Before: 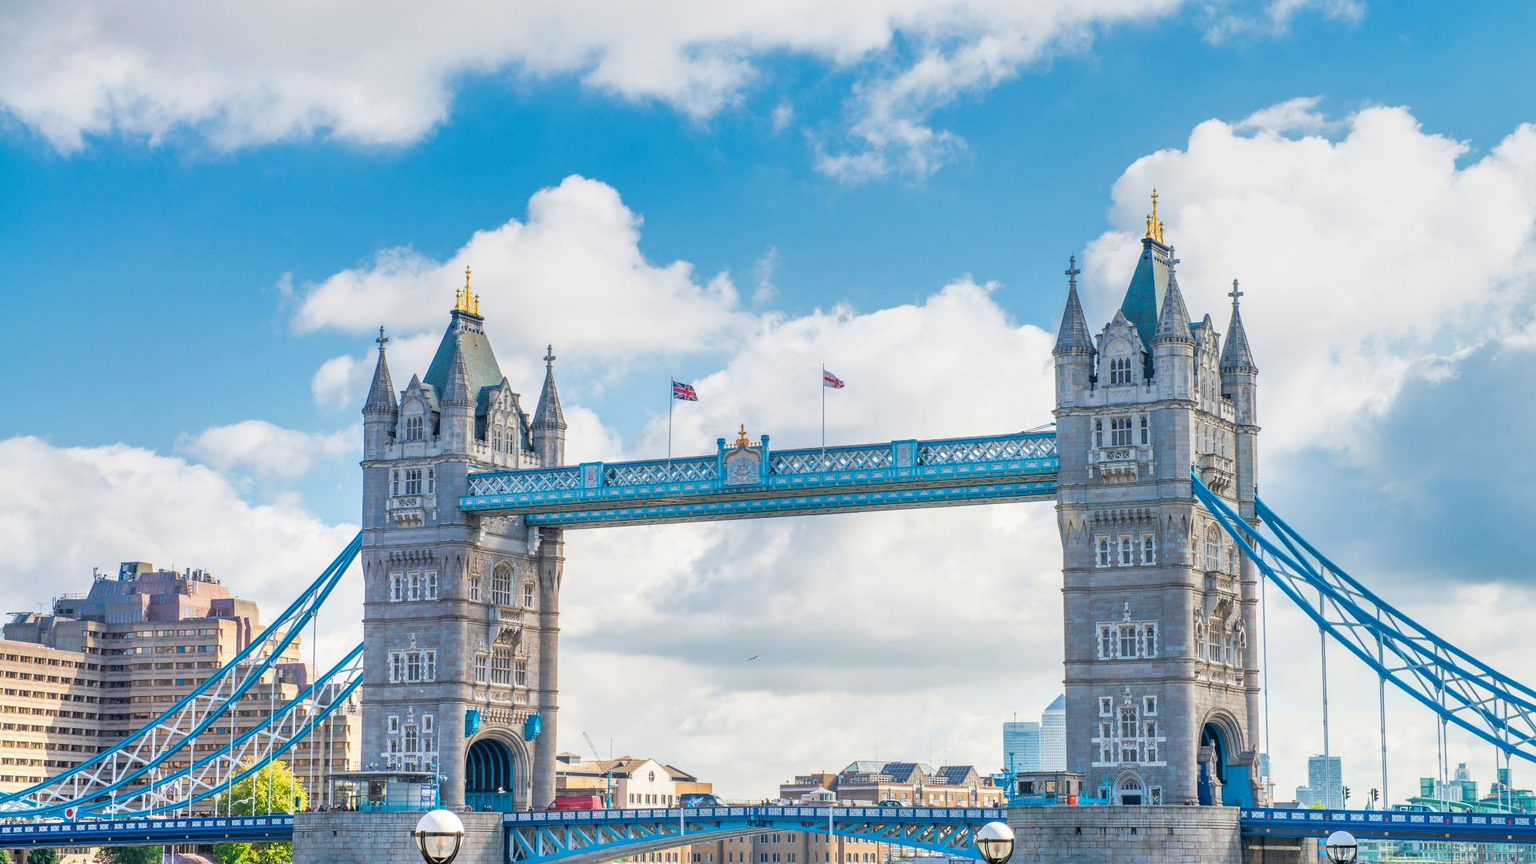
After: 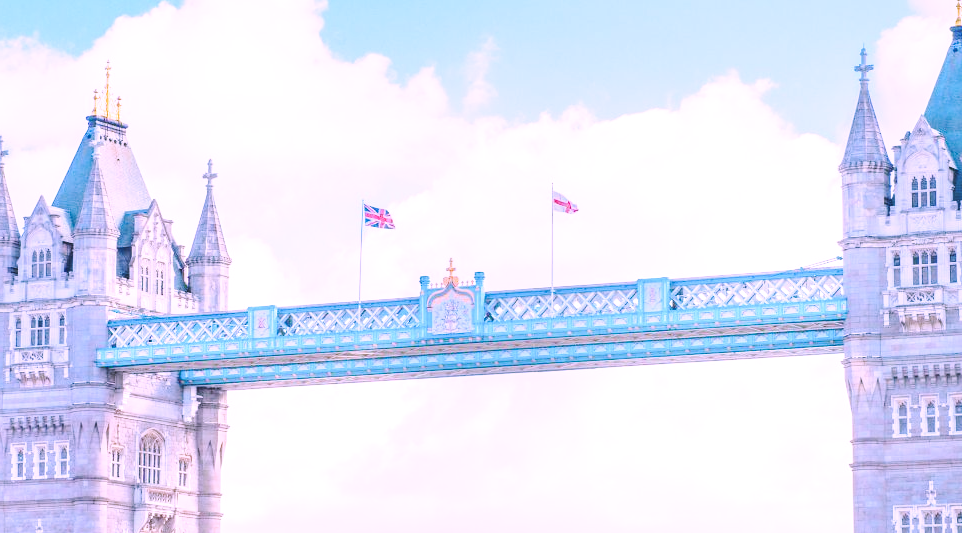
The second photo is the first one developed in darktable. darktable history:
base curve: curves: ch0 [(0, 0.007) (0.028, 0.063) (0.121, 0.311) (0.46, 0.743) (0.859, 0.957) (1, 1)], preserve colors none
color correction: highlights a* 15.87, highlights b* -20.18
crop: left 24.875%, top 25.188%, right 24.993%, bottom 25.406%
exposure: black level correction 0, exposure 0.701 EV, compensate highlight preservation false
